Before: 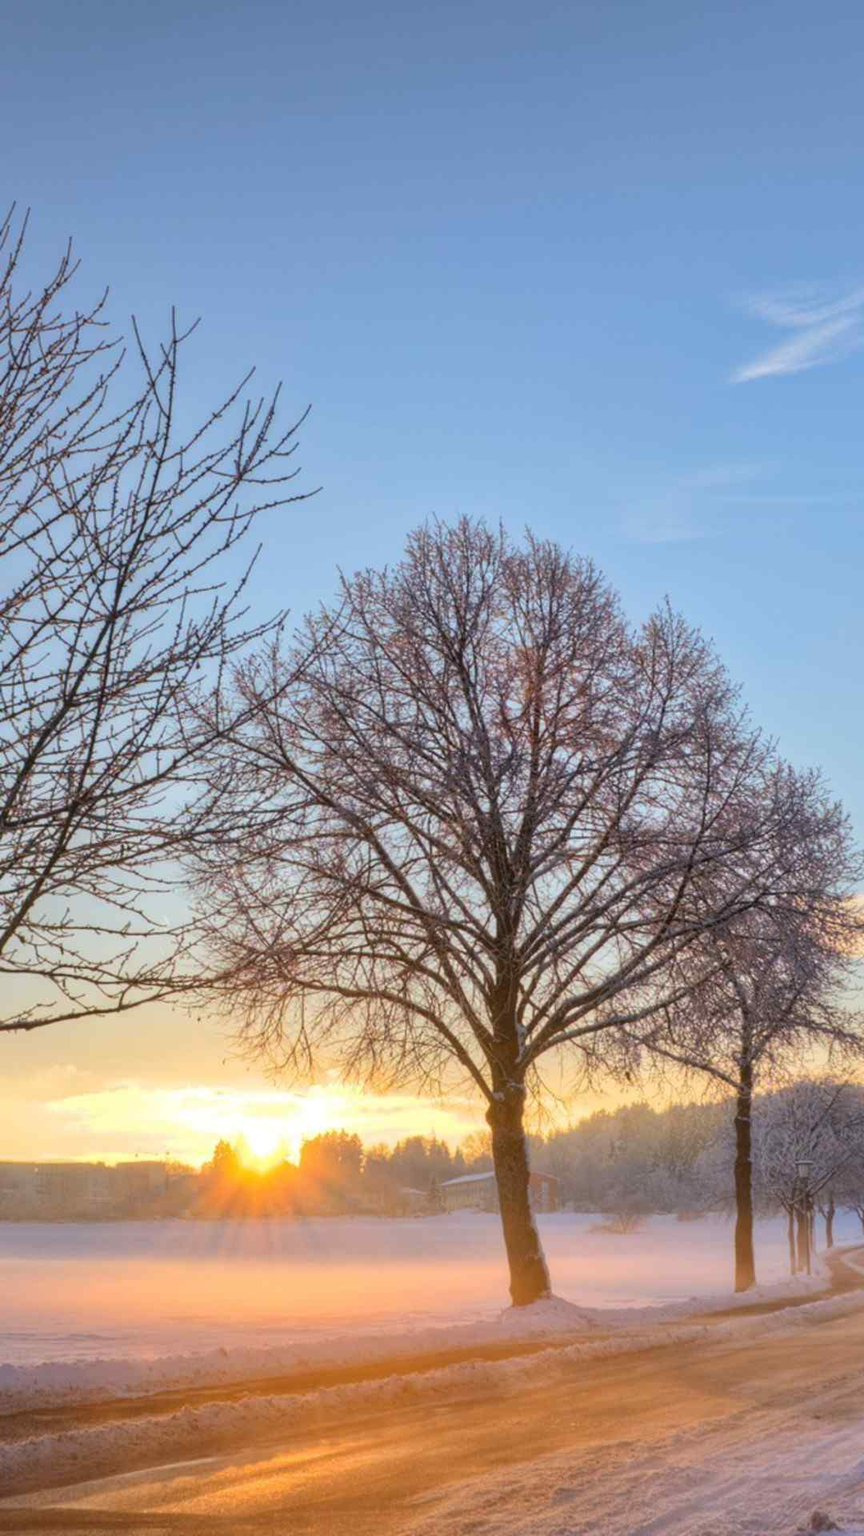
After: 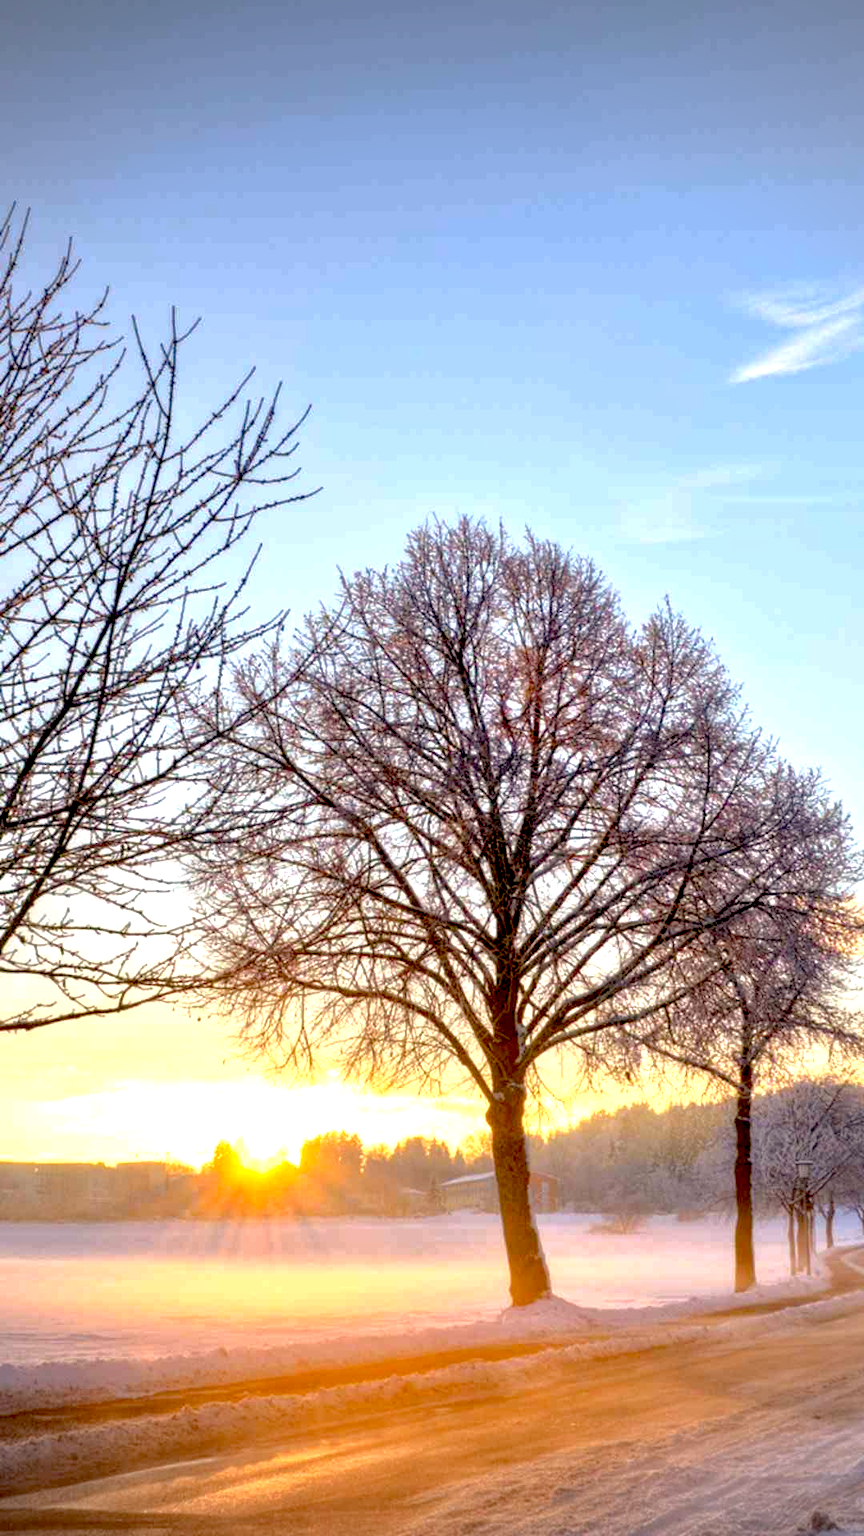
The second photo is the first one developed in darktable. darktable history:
exposure: black level correction 0.035, exposure 0.9 EV, compensate highlight preservation false
tone curve: curves: ch0 [(0, 0) (0.568, 0.517) (0.8, 0.717) (1, 1)]
vignetting: on, module defaults
color correction: highlights a* 3.84, highlights b* 5.07
